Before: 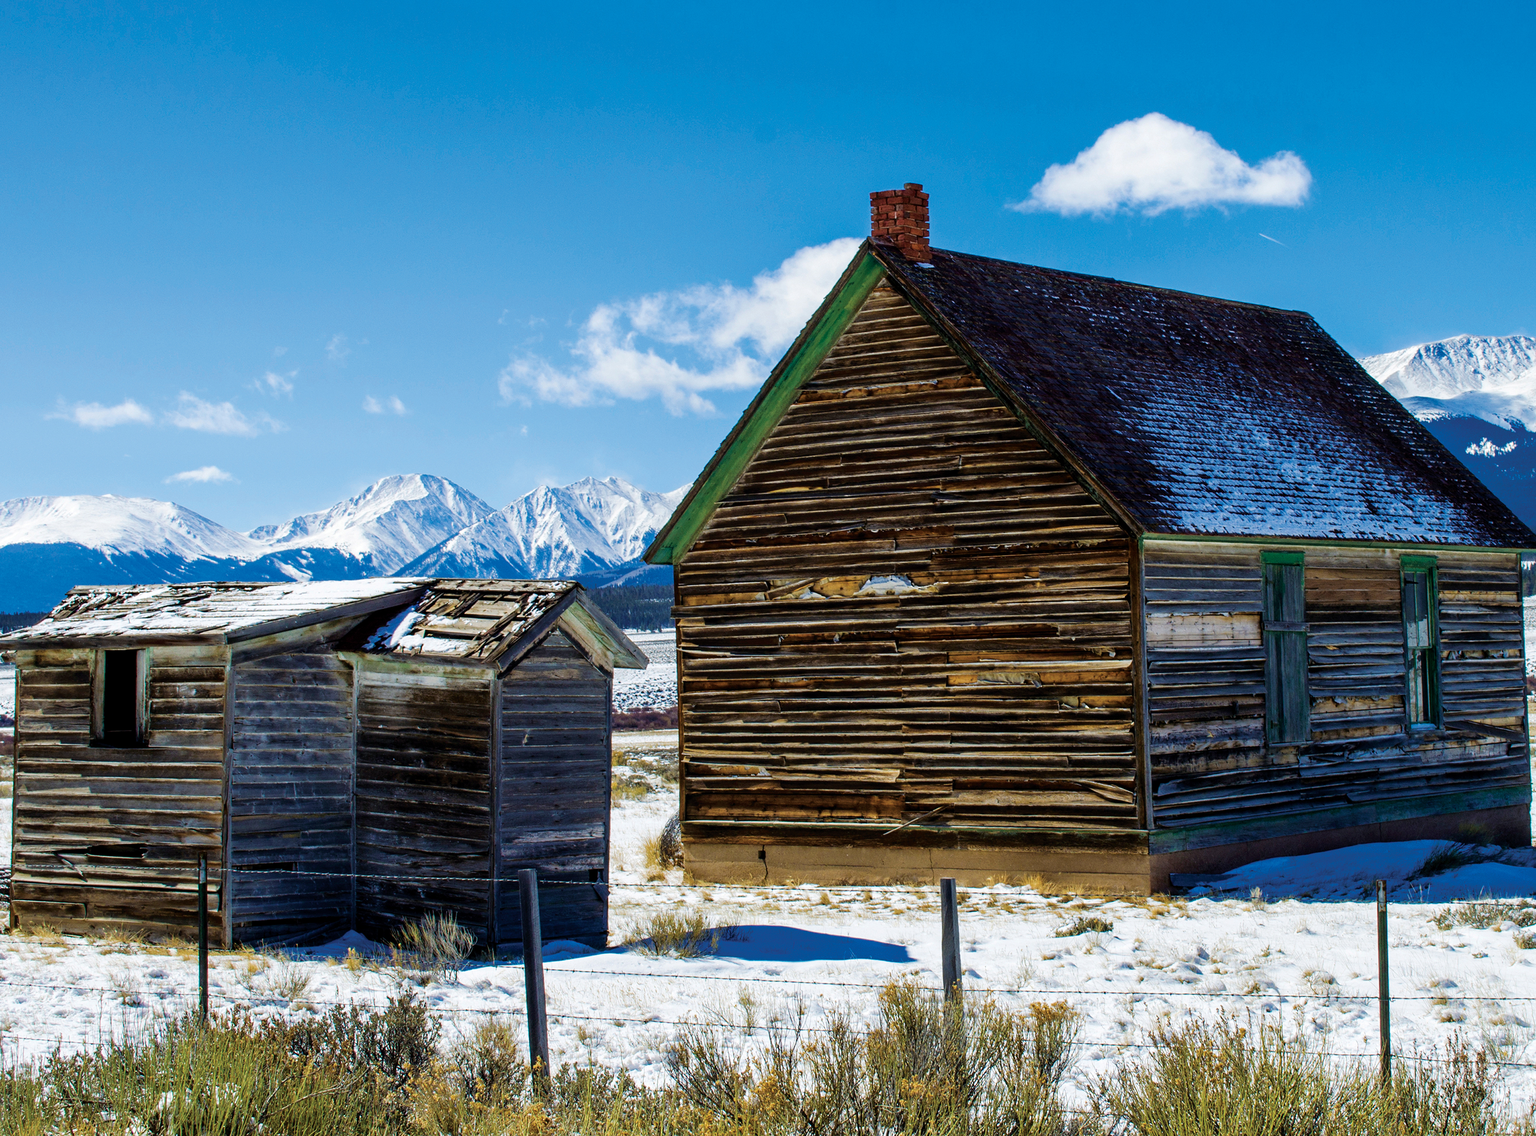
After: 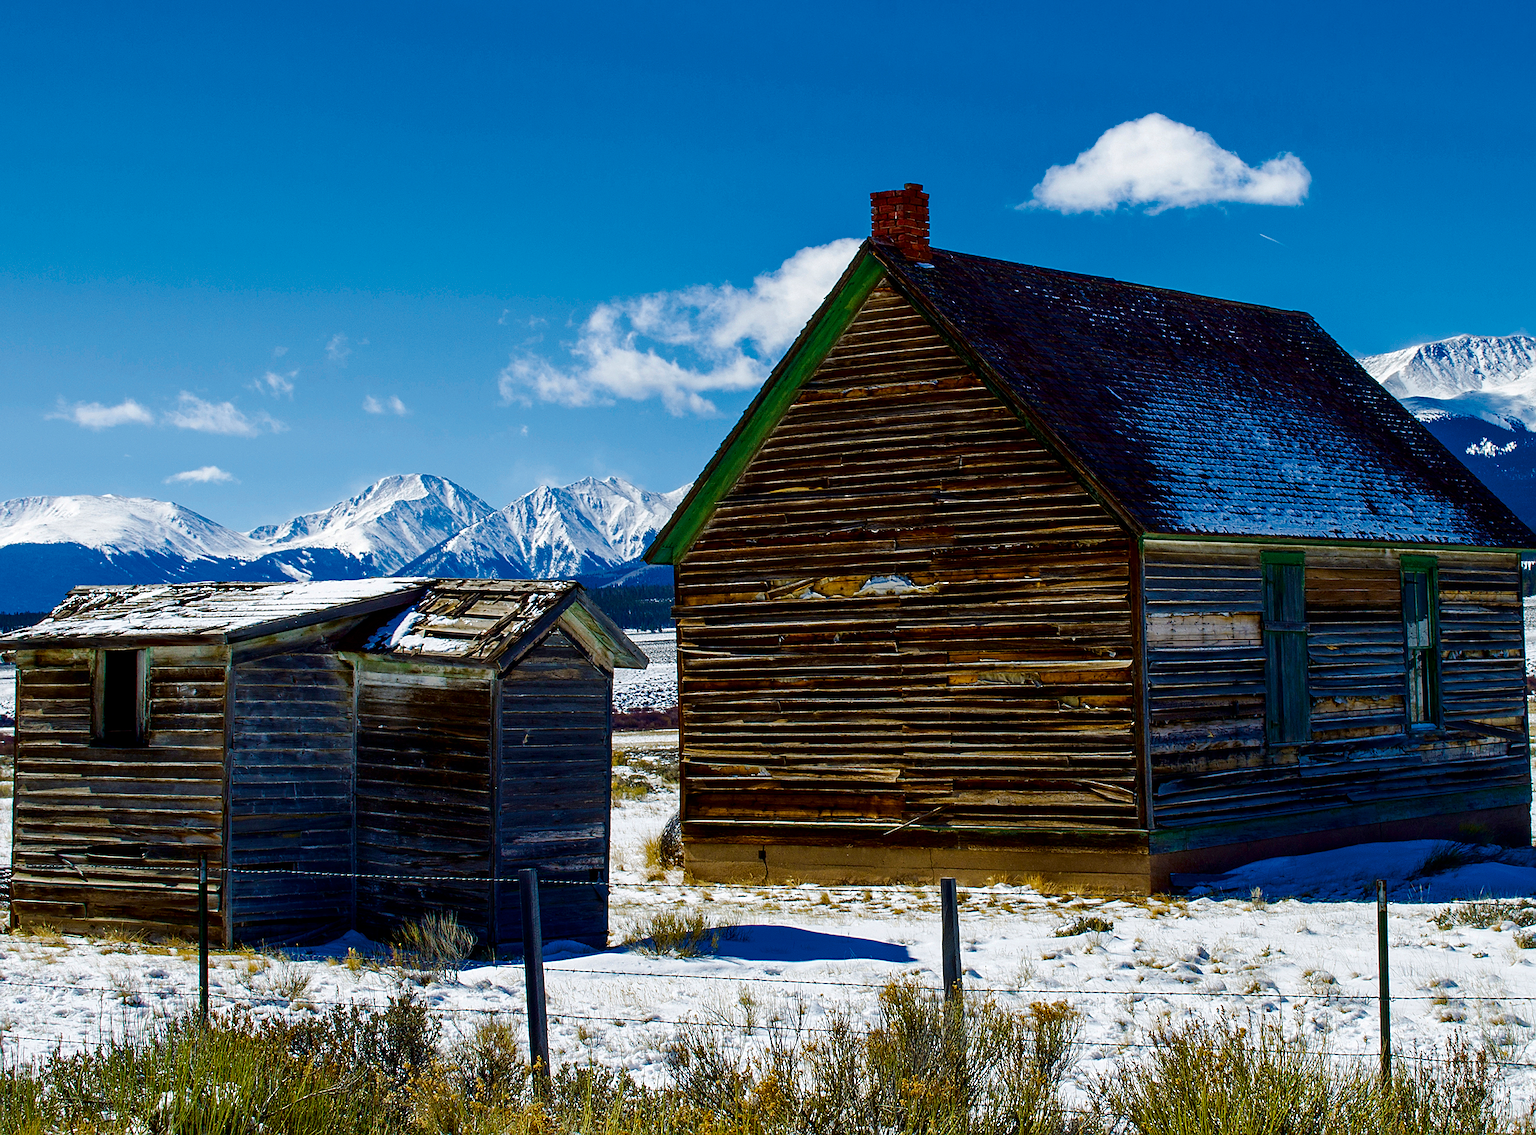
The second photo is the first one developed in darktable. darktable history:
sharpen: on, module defaults
contrast brightness saturation: brightness -0.25, saturation 0.2
